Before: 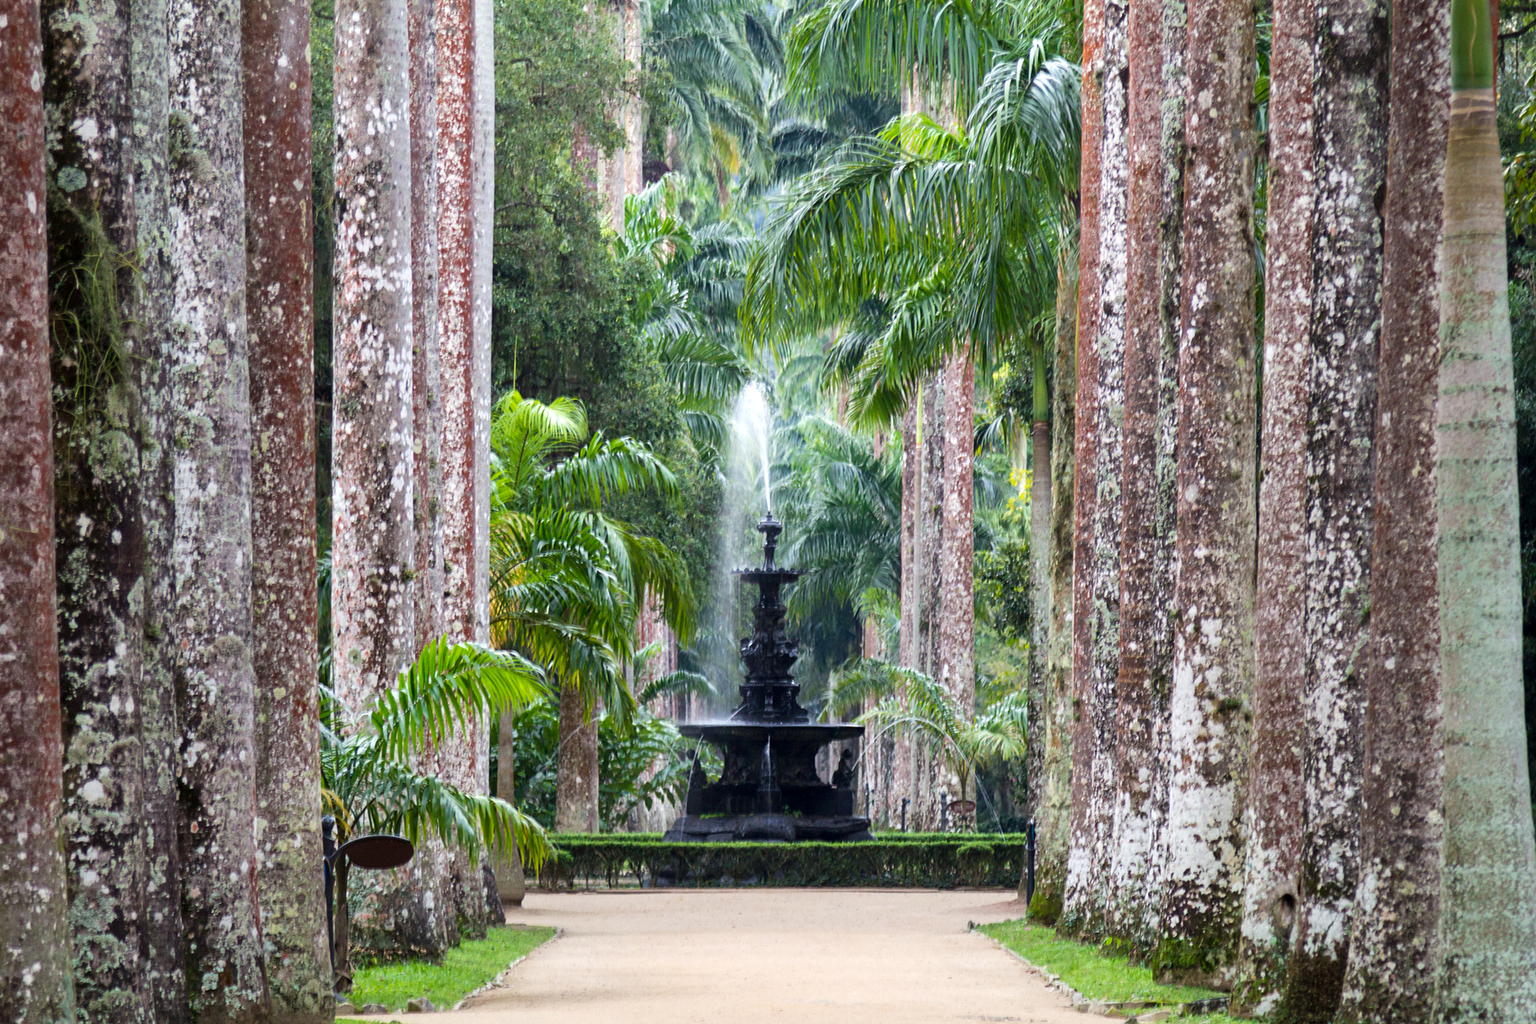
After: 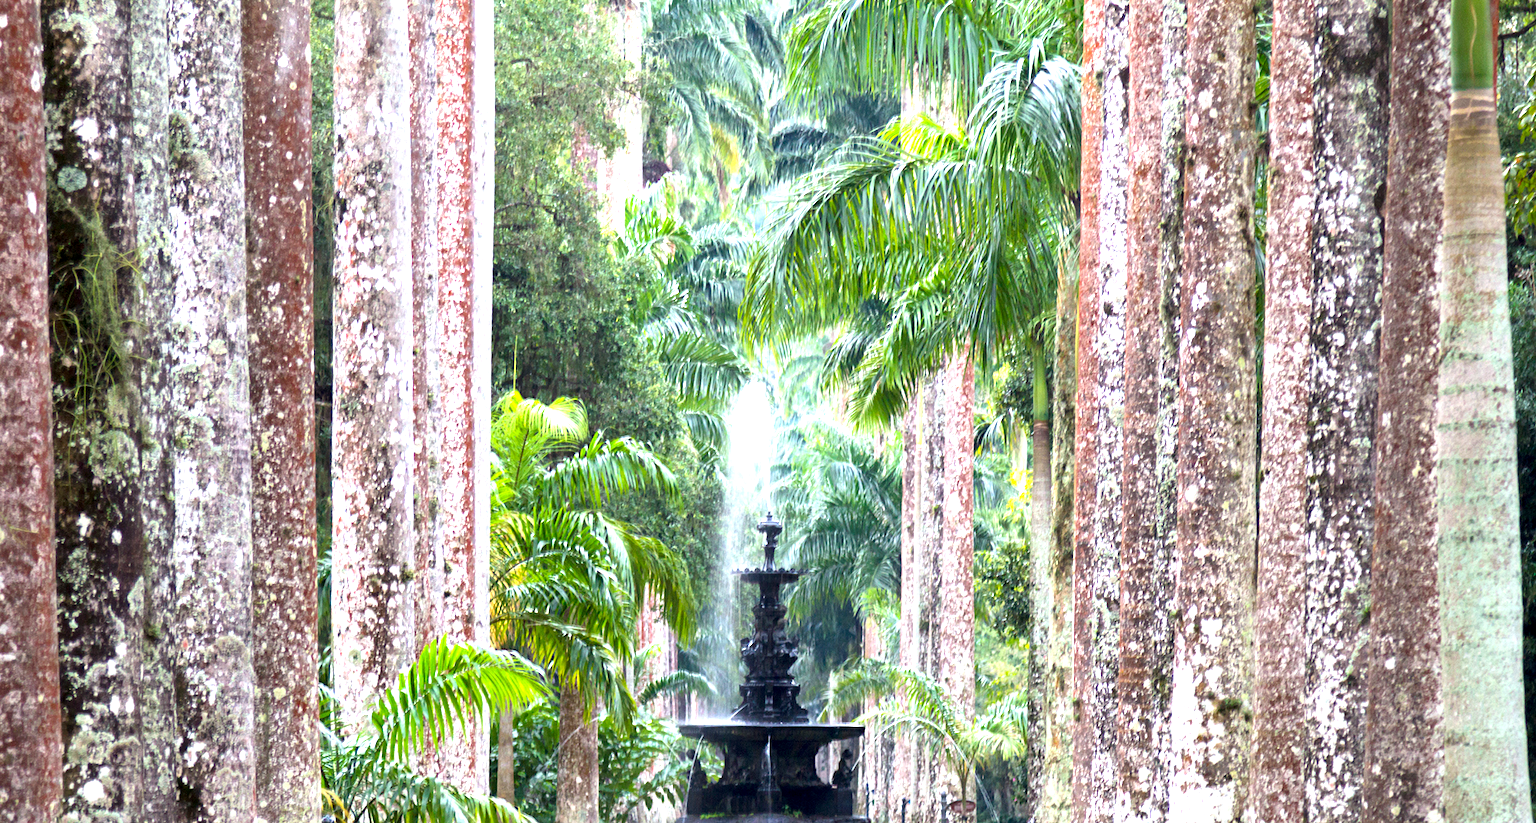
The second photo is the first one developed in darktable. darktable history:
exposure: black level correction 0.001, exposure 1.117 EV, compensate highlight preservation false
crop: bottom 19.557%
